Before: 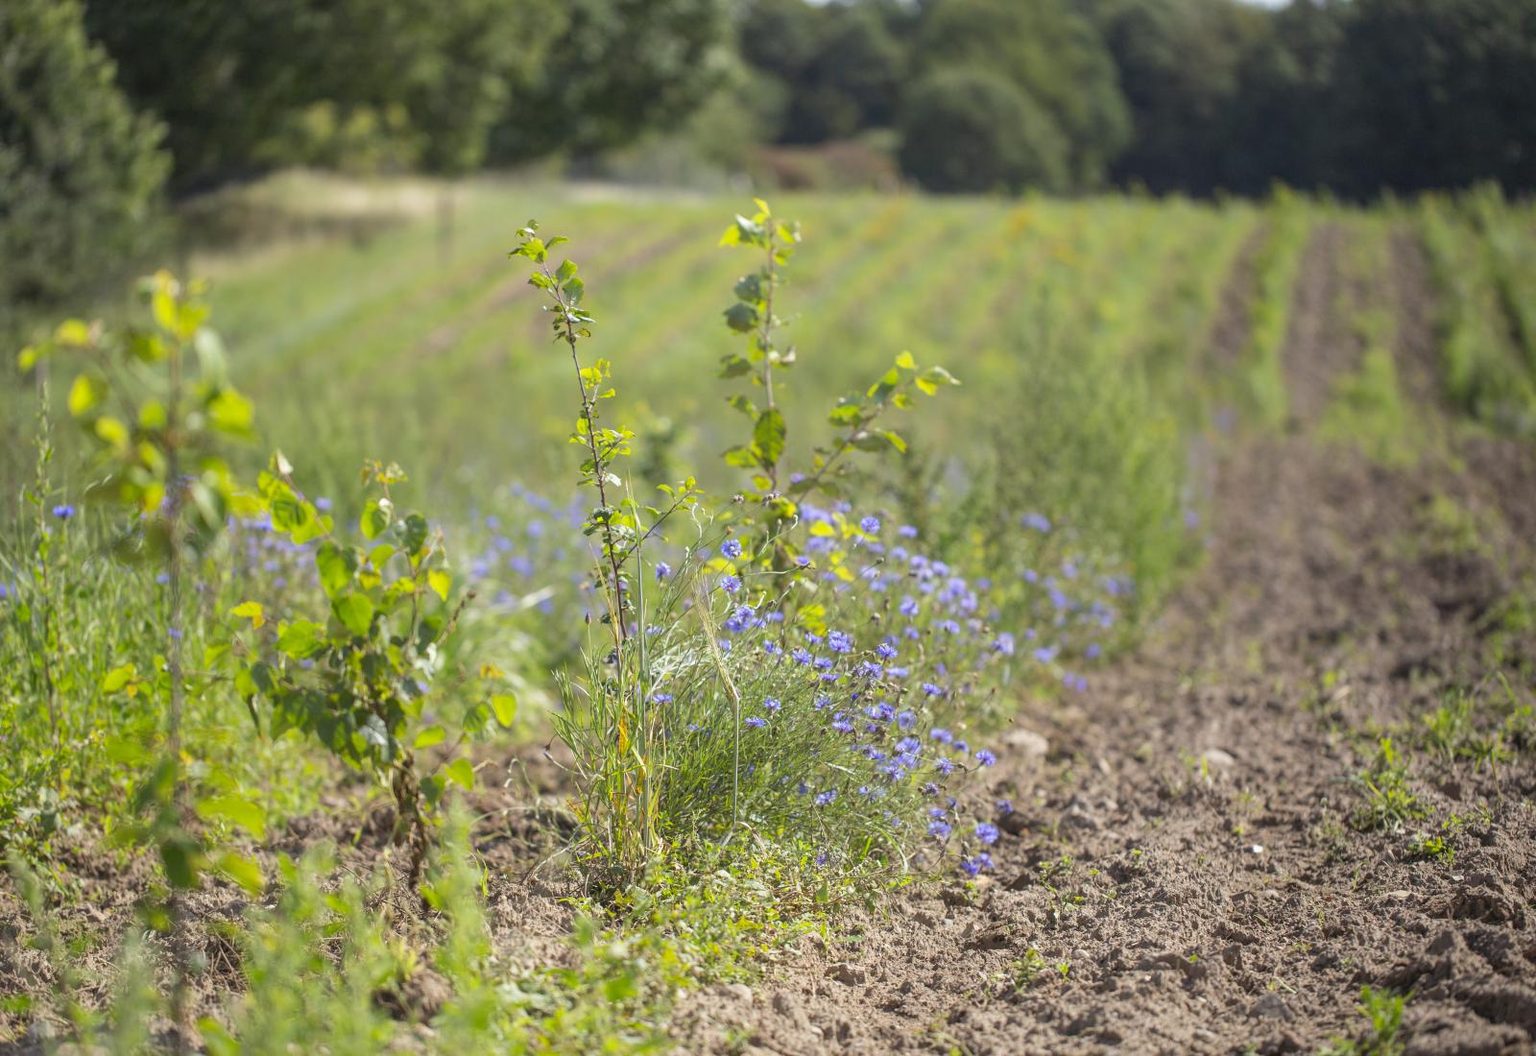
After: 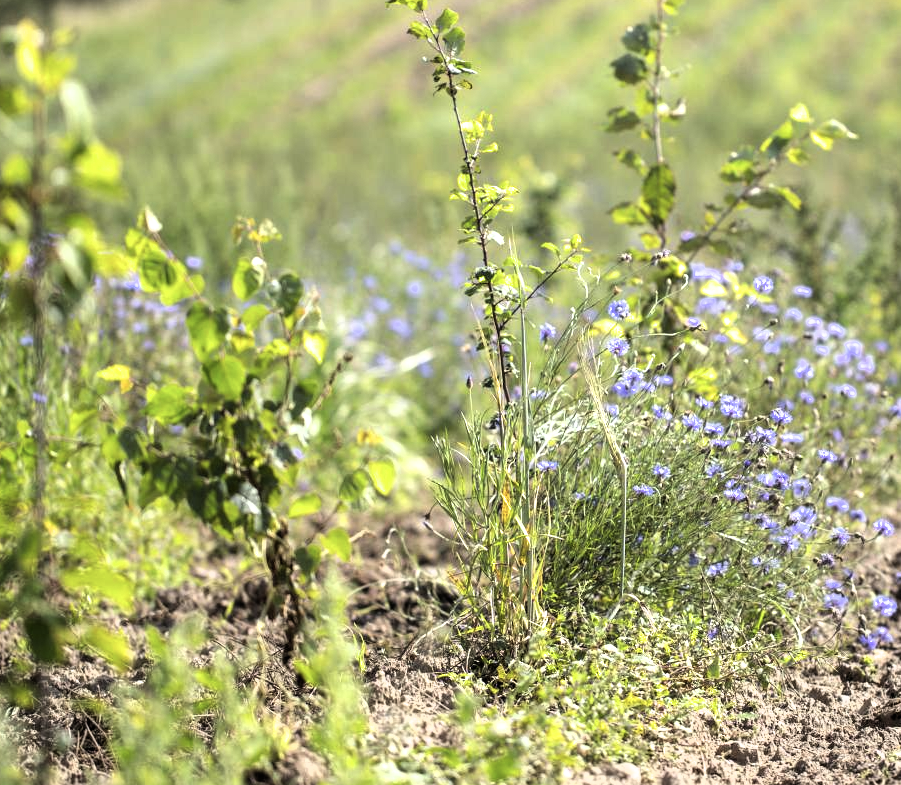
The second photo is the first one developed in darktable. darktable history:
crop: left 8.966%, top 23.852%, right 34.699%, bottom 4.703%
filmic rgb: black relative exposure -8.2 EV, white relative exposure 2.2 EV, threshold 3 EV, hardness 7.11, latitude 85.74%, contrast 1.696, highlights saturation mix -4%, shadows ↔ highlights balance -2.69%, color science v5 (2021), contrast in shadows safe, contrast in highlights safe, enable highlight reconstruction true
